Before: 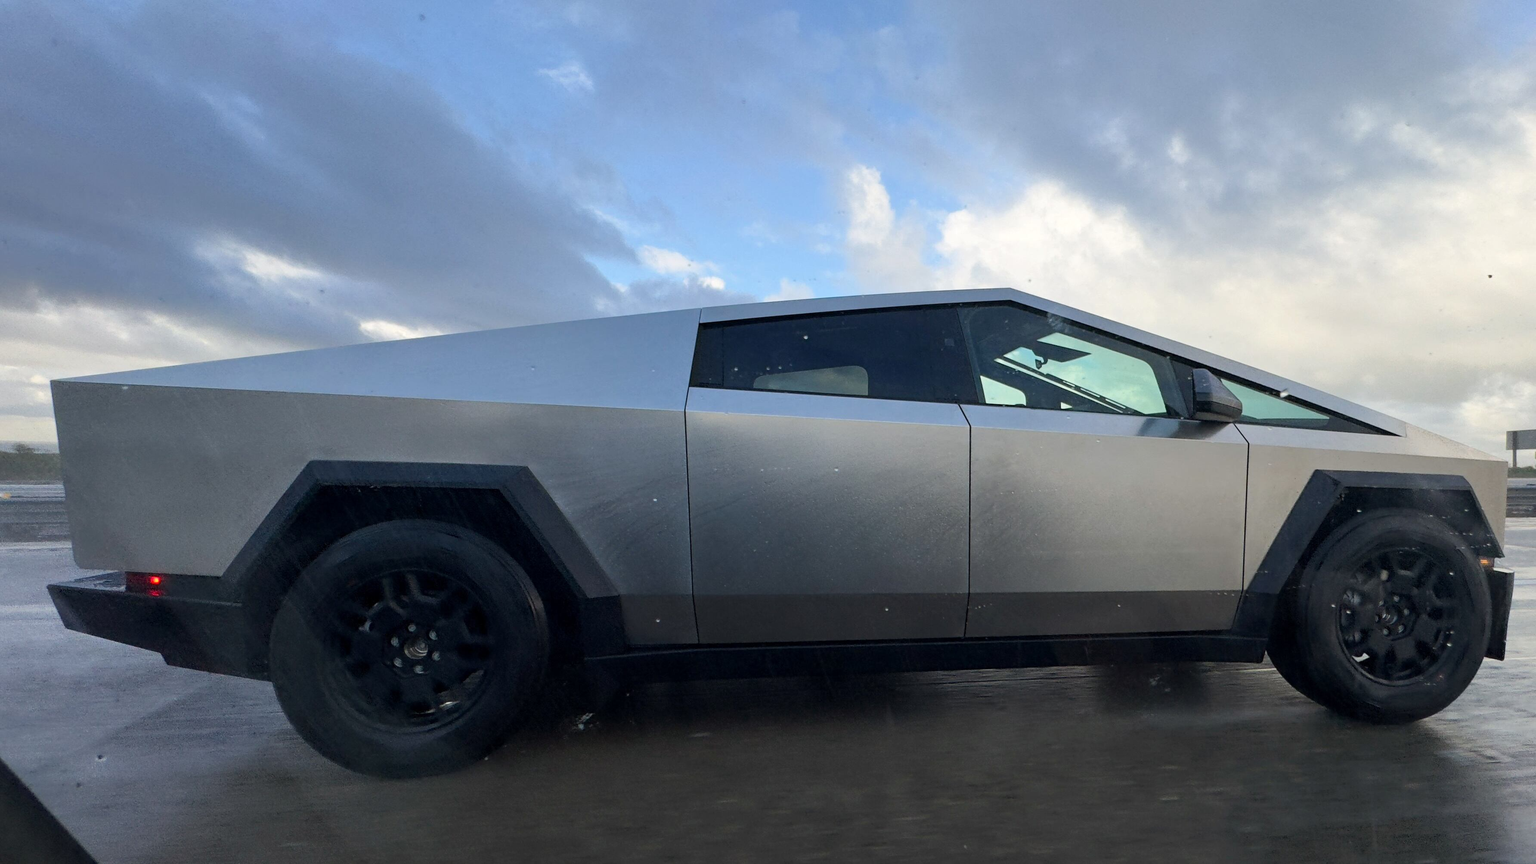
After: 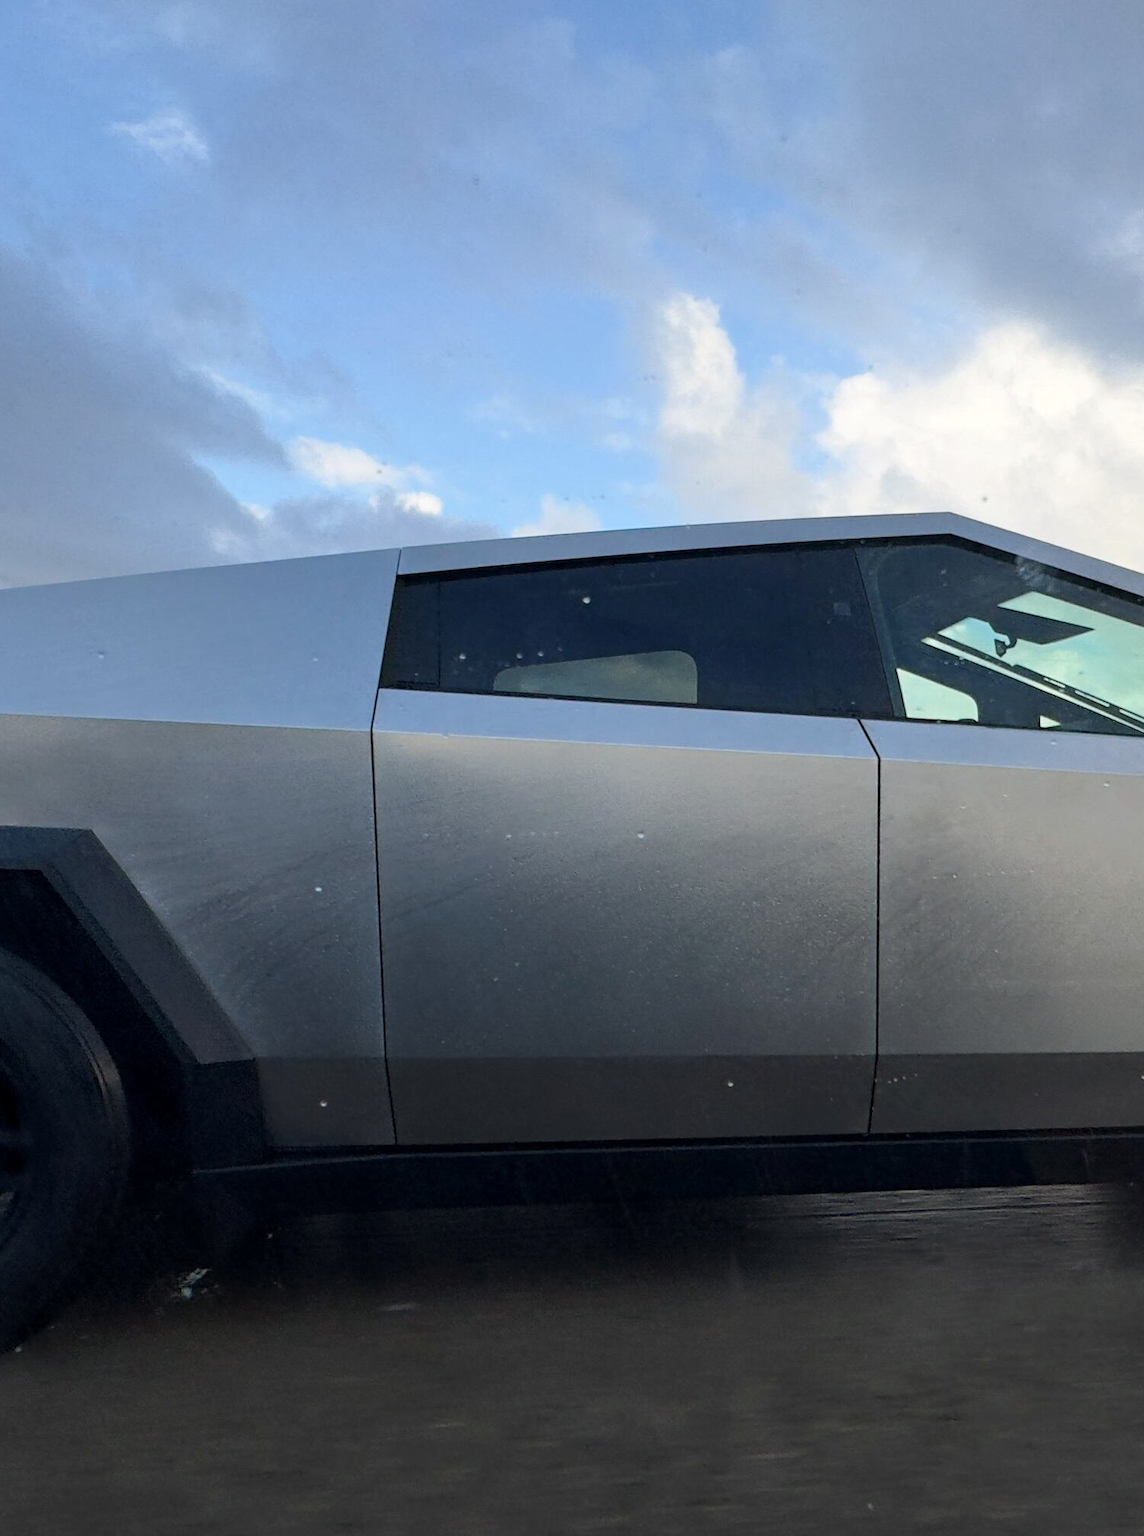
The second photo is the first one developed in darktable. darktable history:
crop: left 31.005%, right 27.077%
